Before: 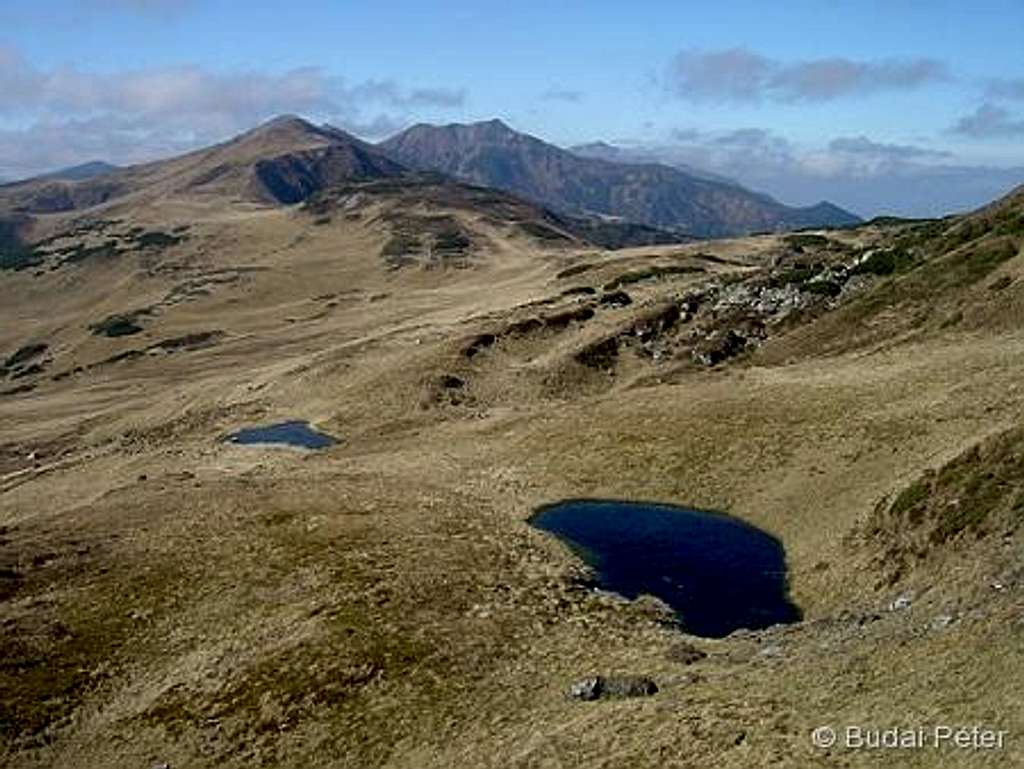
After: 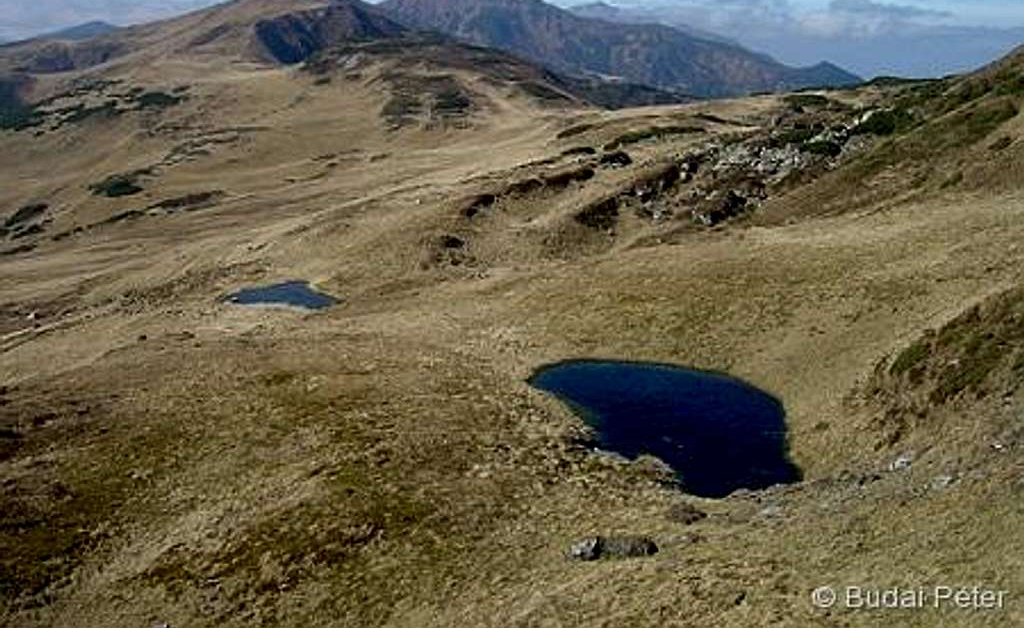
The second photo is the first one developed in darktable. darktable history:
crop and rotate: top 18.304%
